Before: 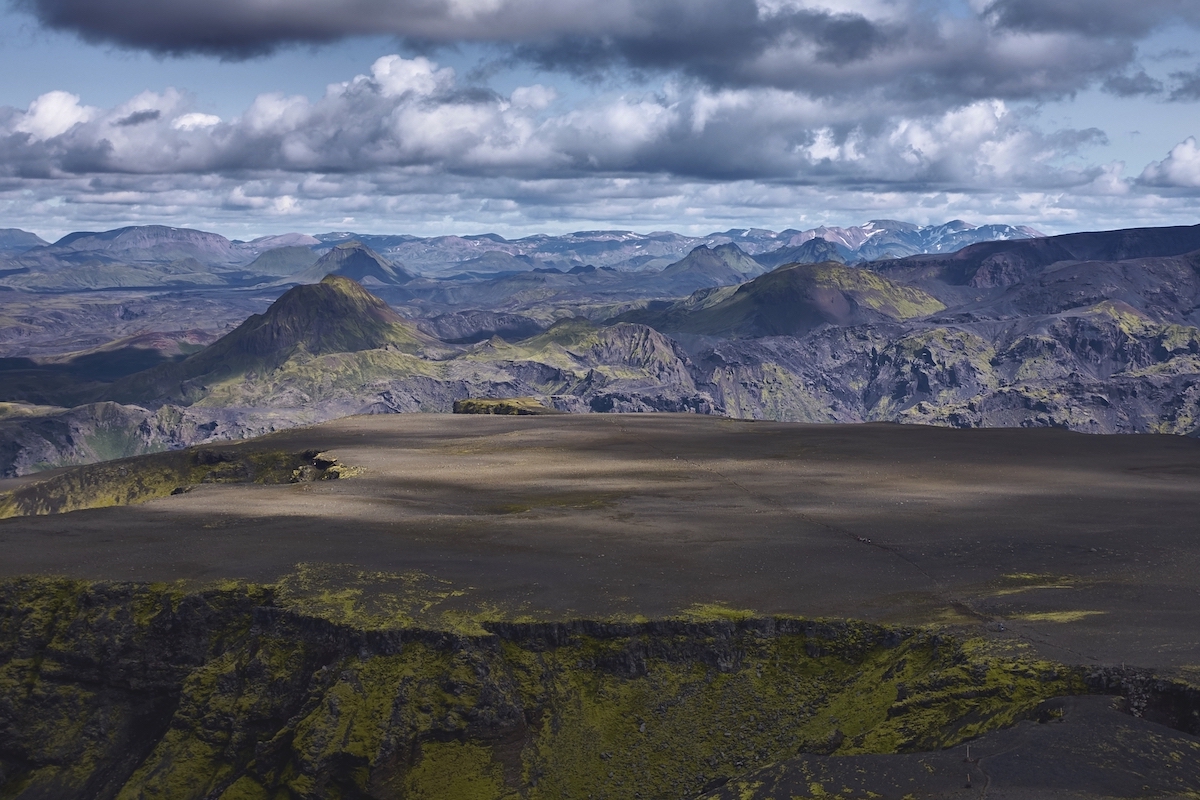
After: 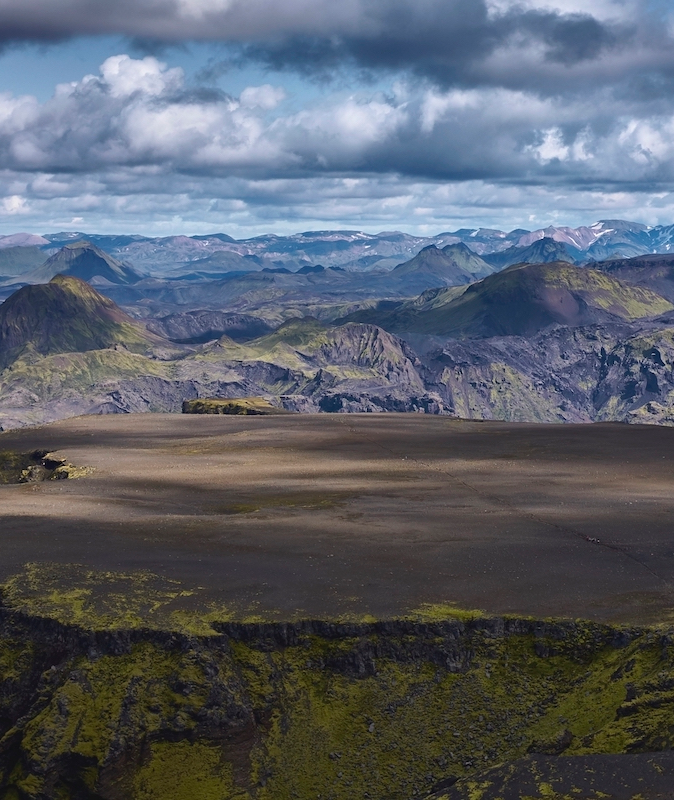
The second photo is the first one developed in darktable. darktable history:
crop and rotate: left 22.65%, right 21.136%
